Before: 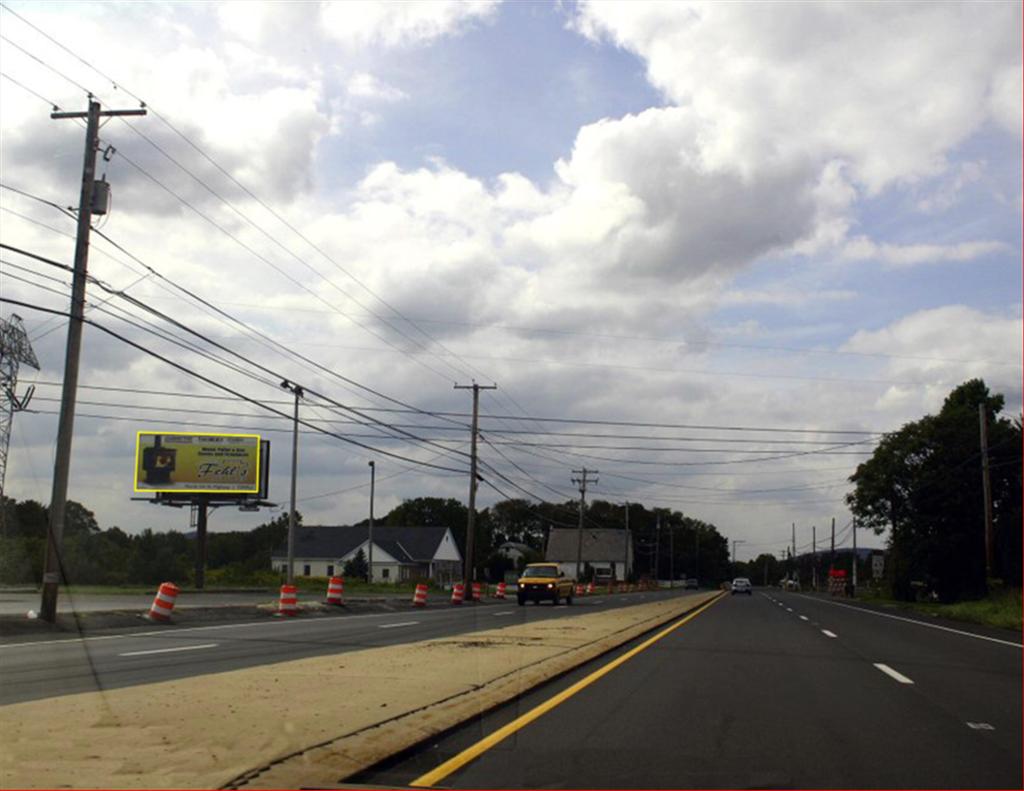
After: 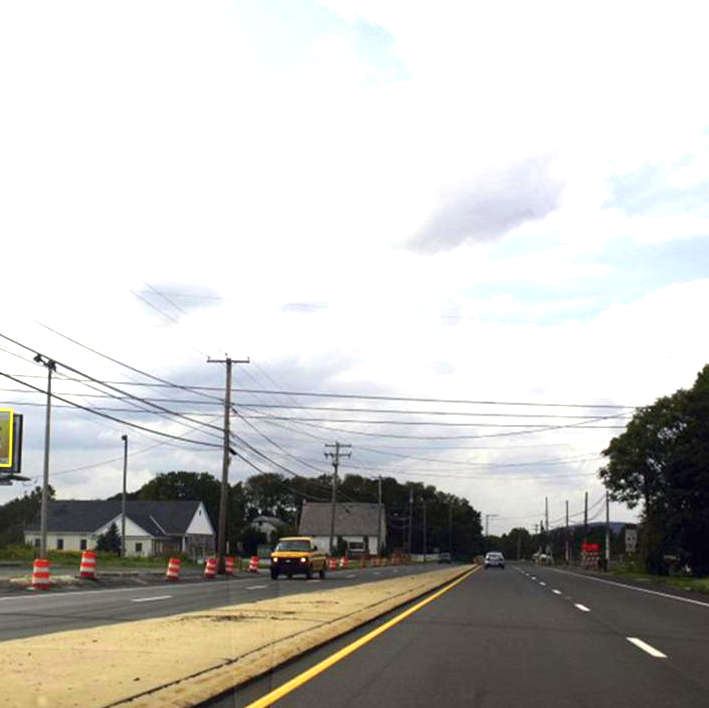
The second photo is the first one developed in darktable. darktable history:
exposure: black level correction 0, exposure 1.2 EV, compensate highlight preservation false
crop and rotate: left 24.131%, top 3.374%, right 6.544%, bottom 7.026%
